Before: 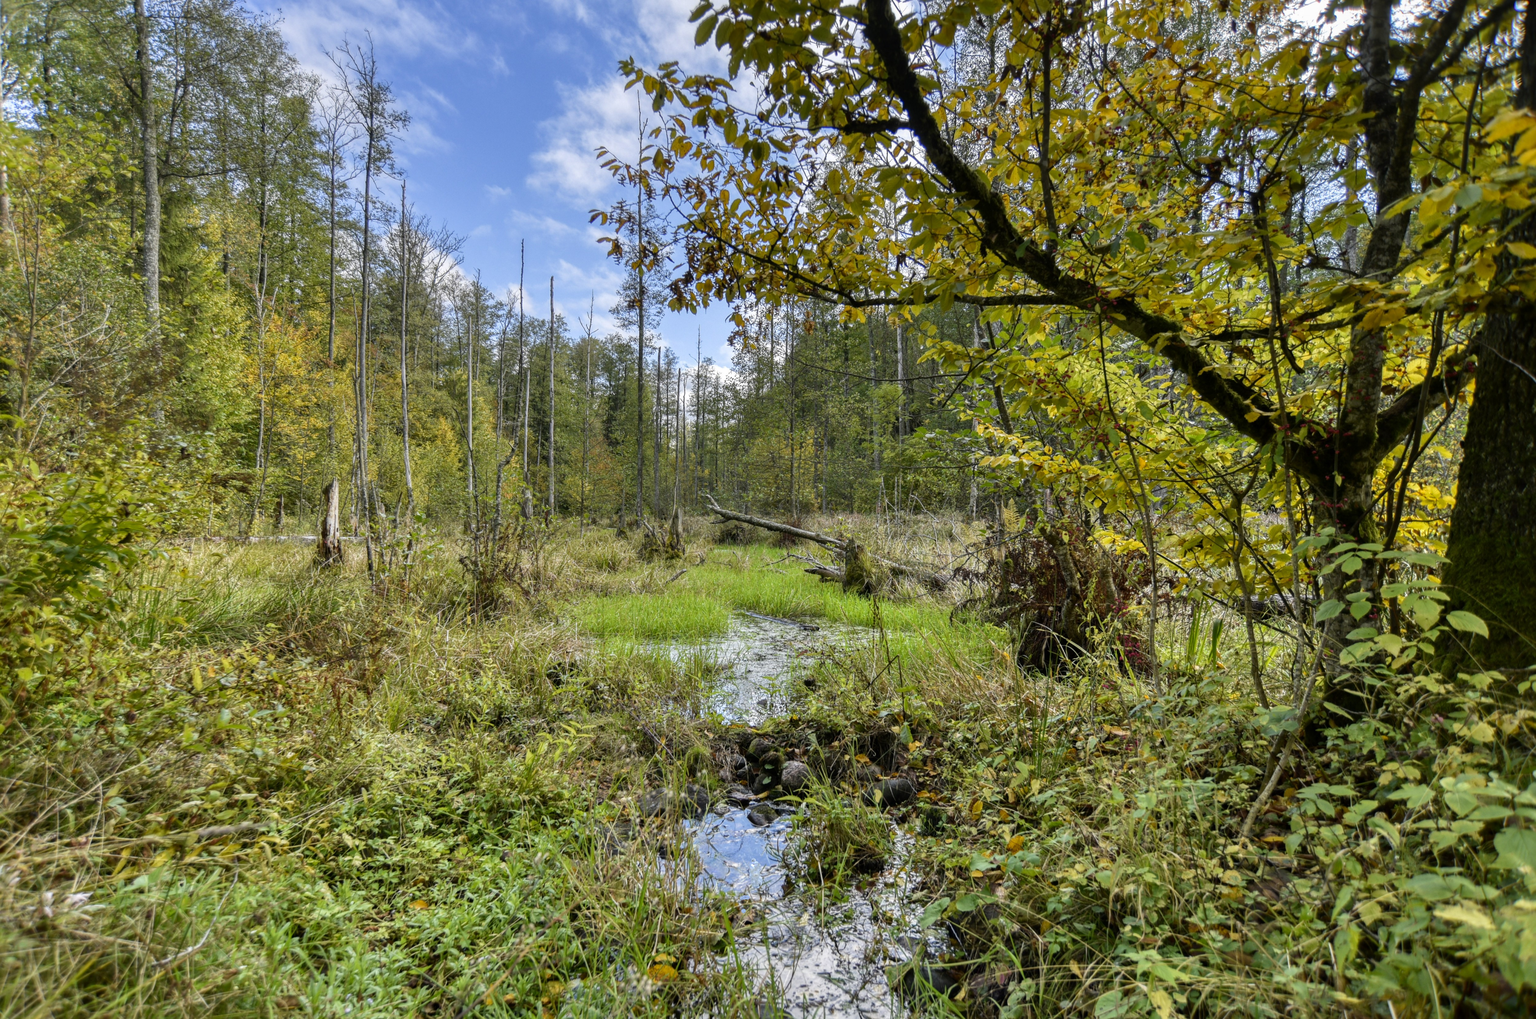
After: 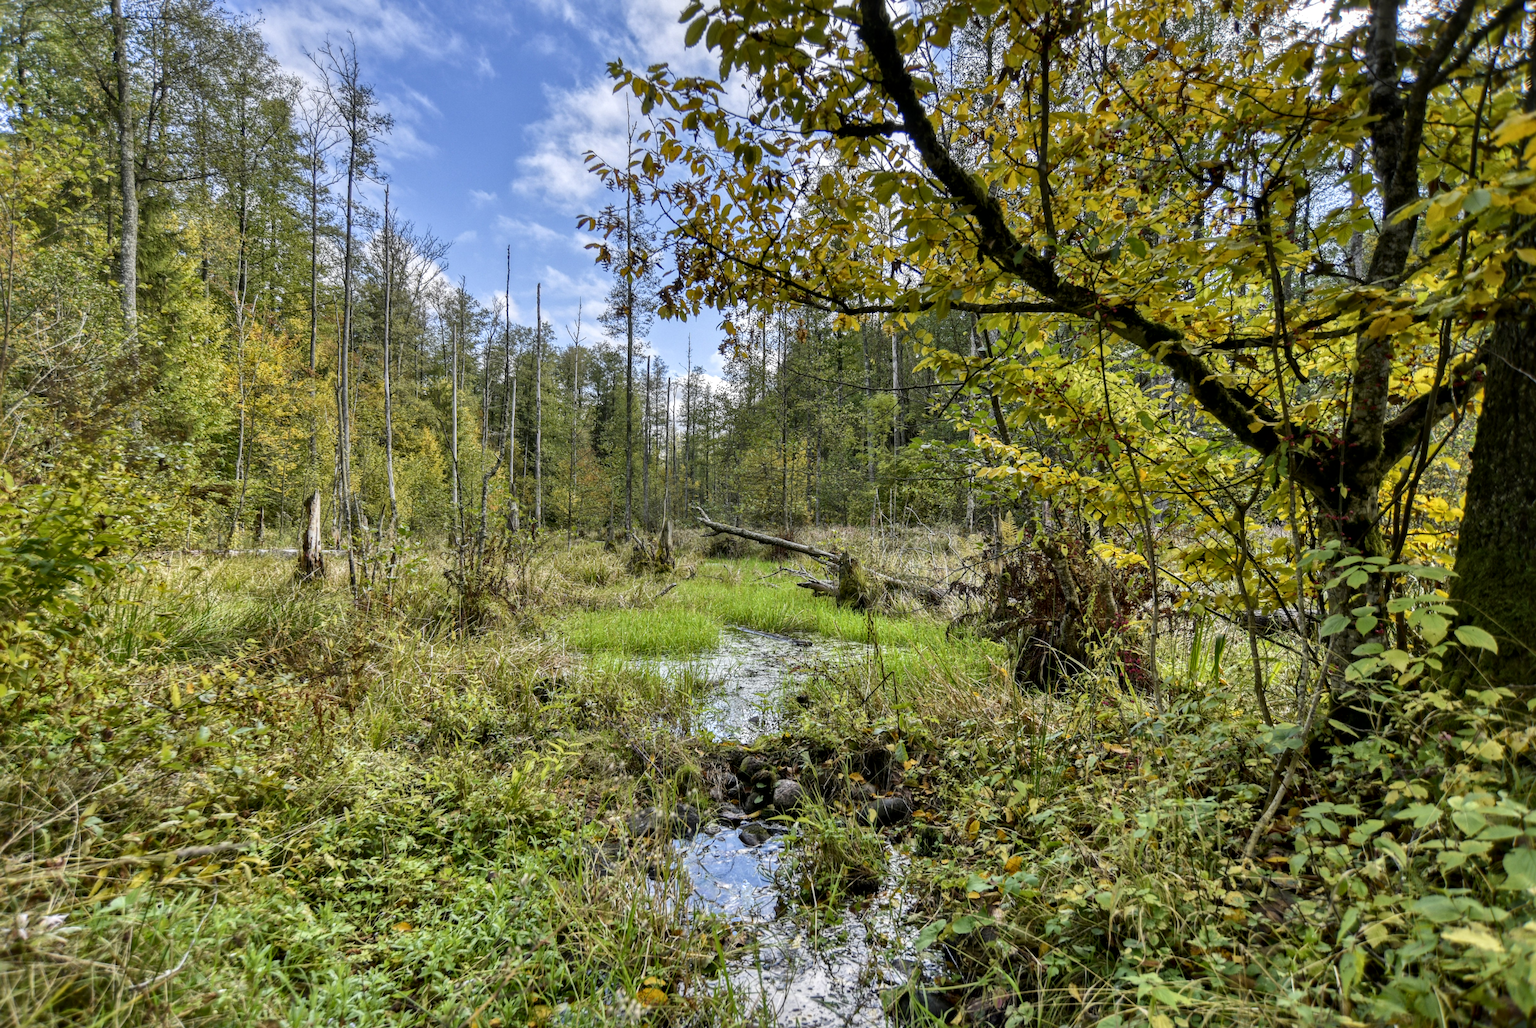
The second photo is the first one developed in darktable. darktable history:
local contrast: mode bilateral grid, contrast 19, coarseness 51, detail 139%, midtone range 0.2
crop and rotate: left 1.736%, right 0.564%, bottom 1.425%
